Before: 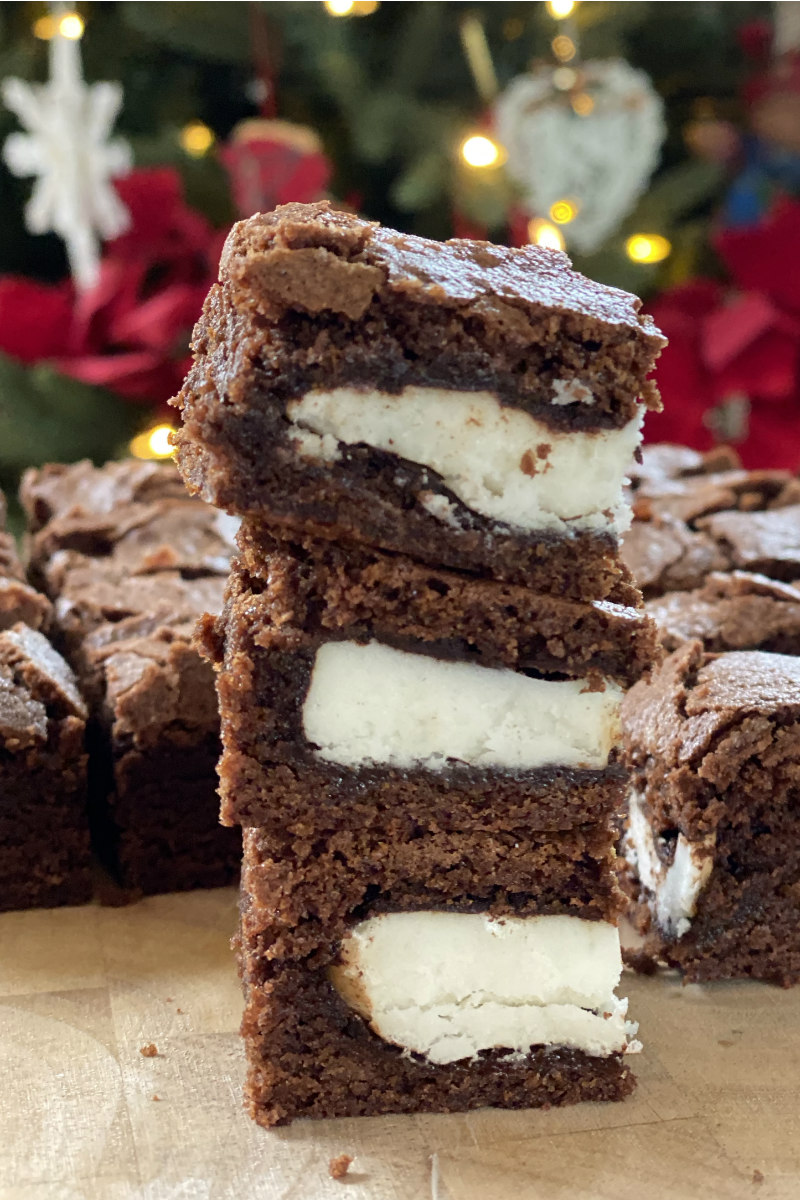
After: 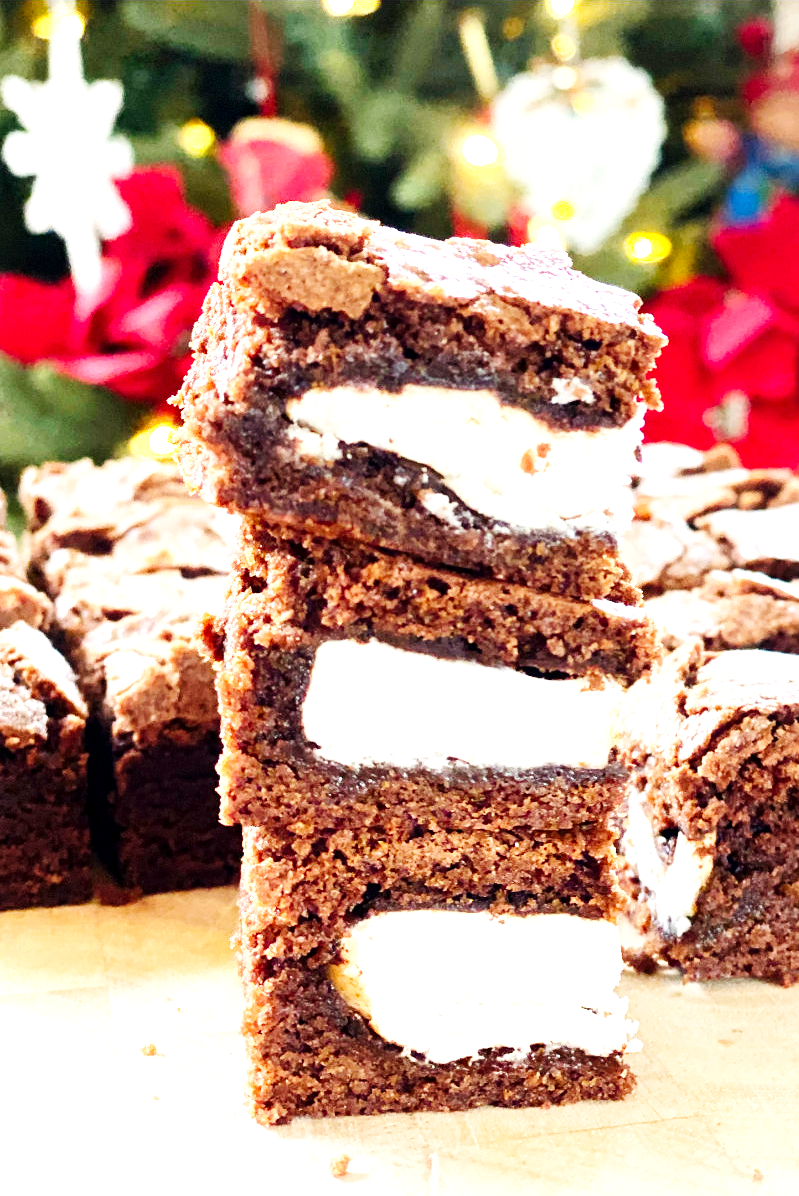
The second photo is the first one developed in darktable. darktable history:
tone equalizer: -7 EV 0.119 EV
exposure: black level correction 0, exposure 0.951 EV, compensate exposure bias true, compensate highlight preservation false
crop: top 0.103%, bottom 0.15%
base curve: curves: ch0 [(0, 0.003) (0.001, 0.002) (0.006, 0.004) (0.02, 0.022) (0.048, 0.086) (0.094, 0.234) (0.162, 0.431) (0.258, 0.629) (0.385, 0.8) (0.548, 0.918) (0.751, 0.988) (1, 1)], preserve colors none
local contrast: highlights 107%, shadows 100%, detail 119%, midtone range 0.2
